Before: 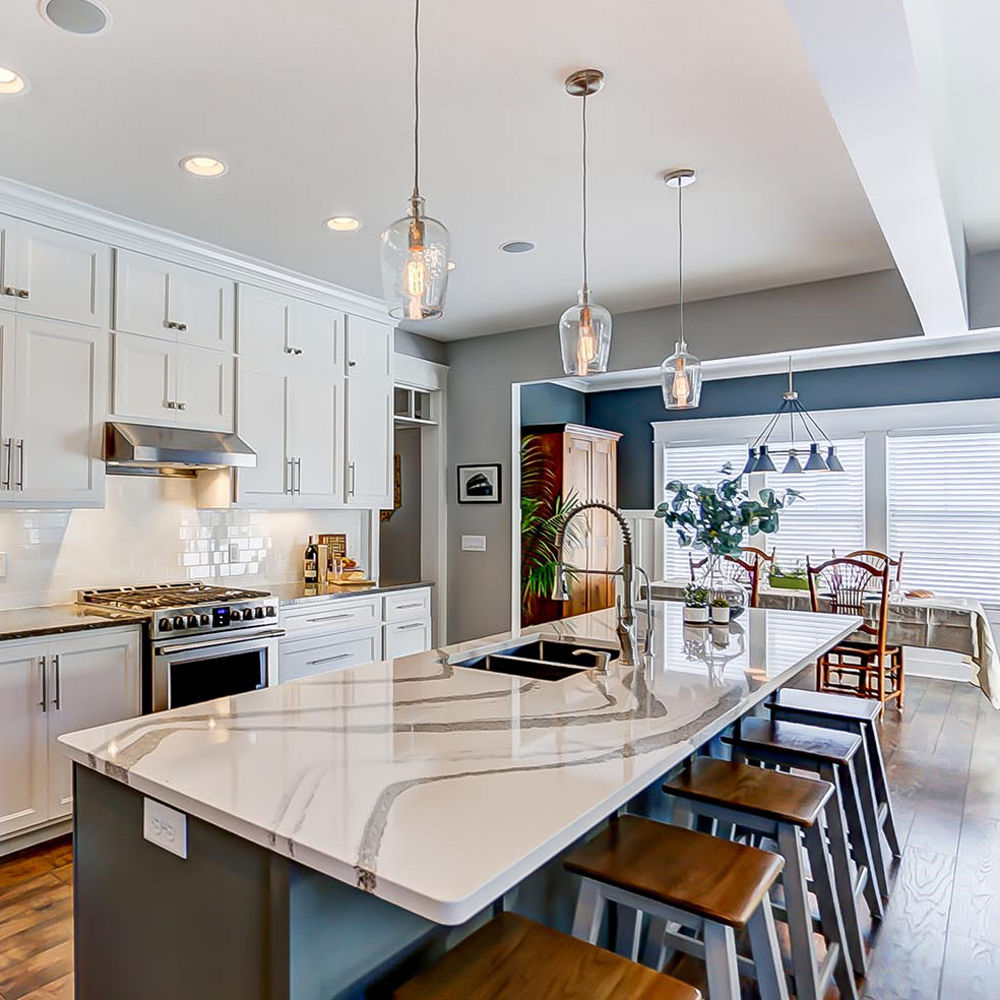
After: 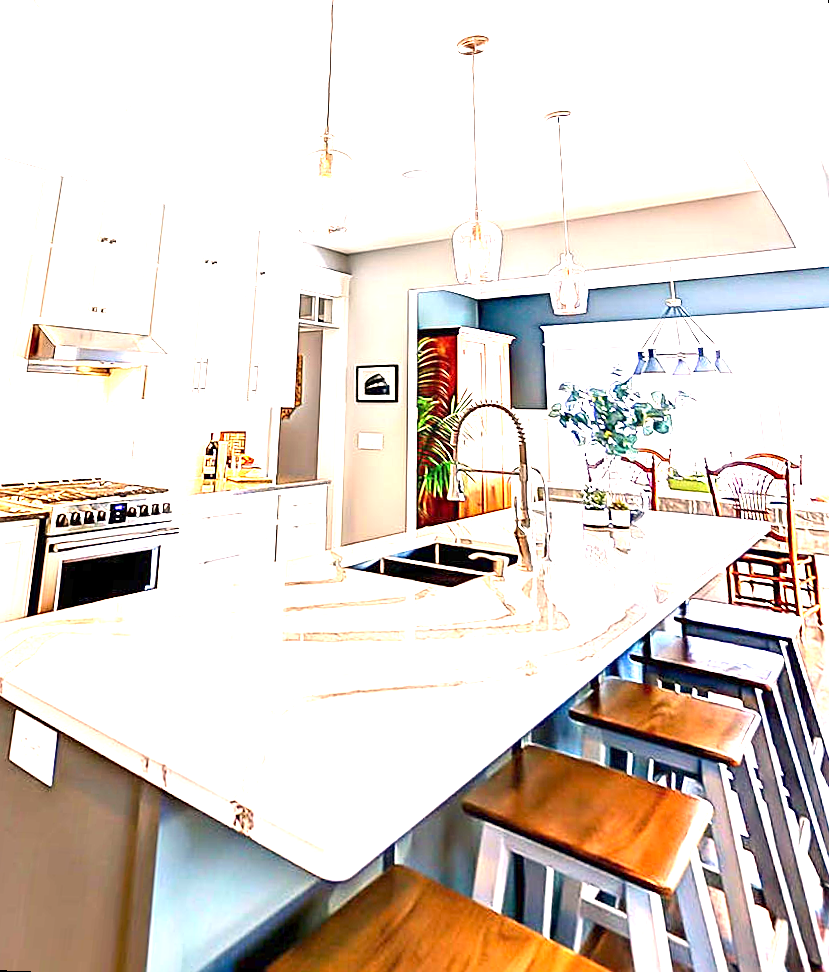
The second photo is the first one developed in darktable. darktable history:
sharpen: on, module defaults
contrast brightness saturation: contrast 0.1, brightness 0.02, saturation 0.02
exposure: exposure 2.25 EV, compensate highlight preservation false
rotate and perspective: rotation 0.72°, lens shift (vertical) -0.352, lens shift (horizontal) -0.051, crop left 0.152, crop right 0.859, crop top 0.019, crop bottom 0.964
white balance: red 1.127, blue 0.943
